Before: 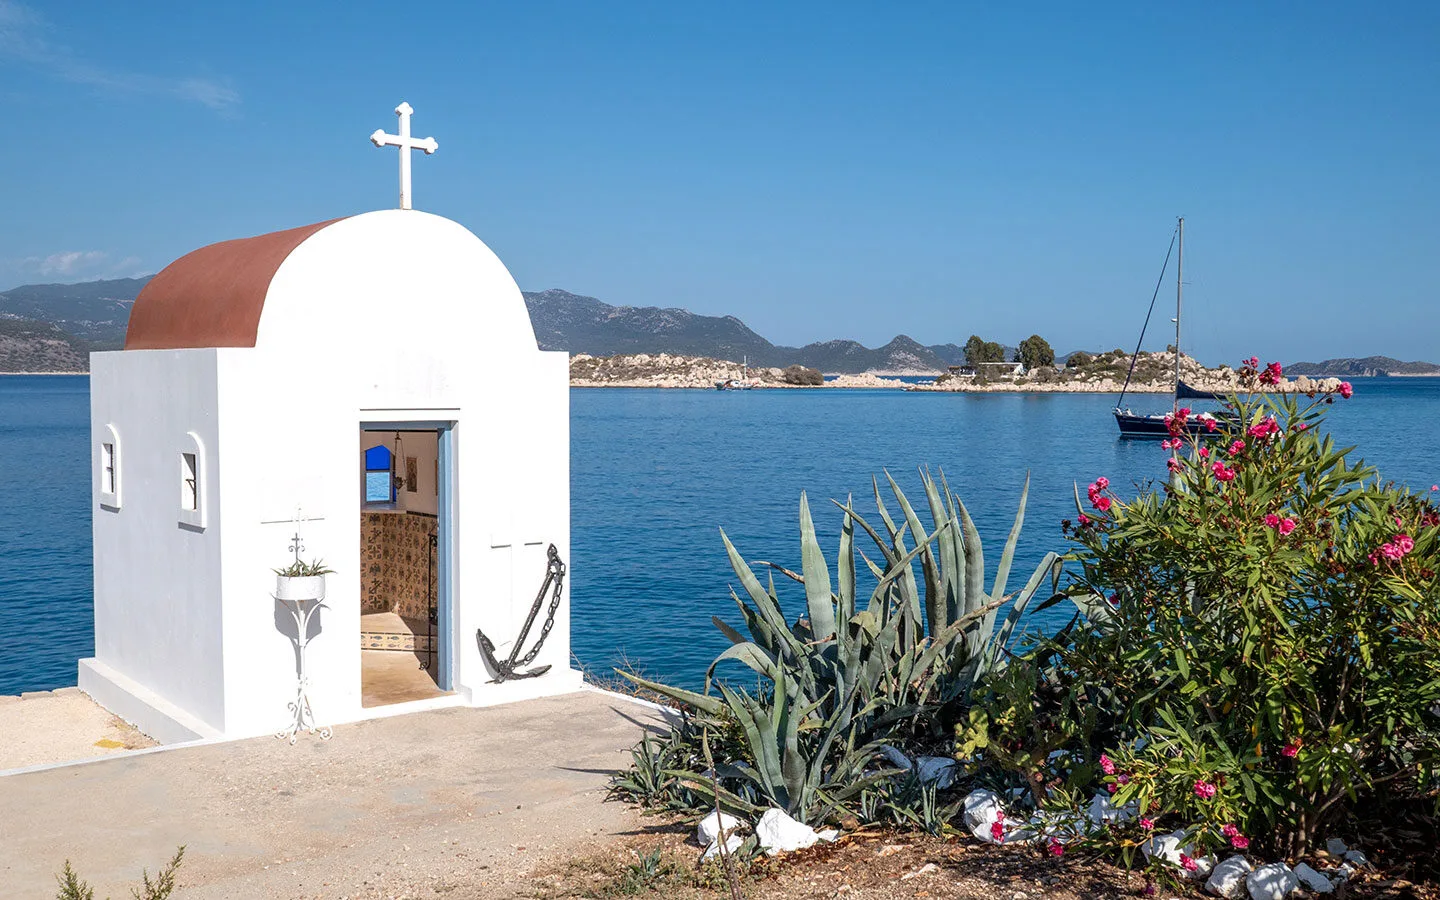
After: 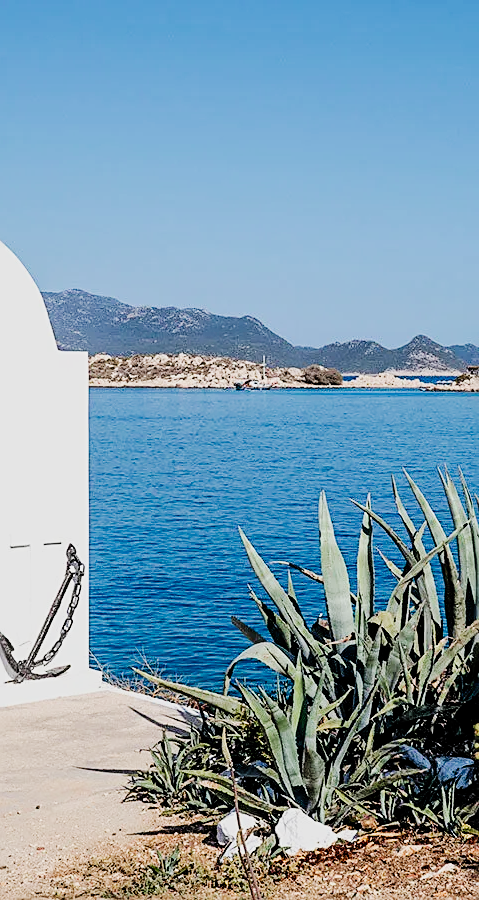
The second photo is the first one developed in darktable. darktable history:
crop: left 33.403%, right 33.321%
filmic rgb: black relative exposure -7.35 EV, white relative exposure 5.07 EV, hardness 3.2, color science v4 (2020)
tone curve: curves: ch0 [(0, 0) (0.003, 0) (0.011, 0.001) (0.025, 0.003) (0.044, 0.005) (0.069, 0.011) (0.1, 0.021) (0.136, 0.035) (0.177, 0.079) (0.224, 0.134) (0.277, 0.219) (0.335, 0.315) (0.399, 0.42) (0.468, 0.529) (0.543, 0.636) (0.623, 0.727) (0.709, 0.805) (0.801, 0.88) (0.898, 0.957) (1, 1)], preserve colors none
sharpen: on, module defaults
